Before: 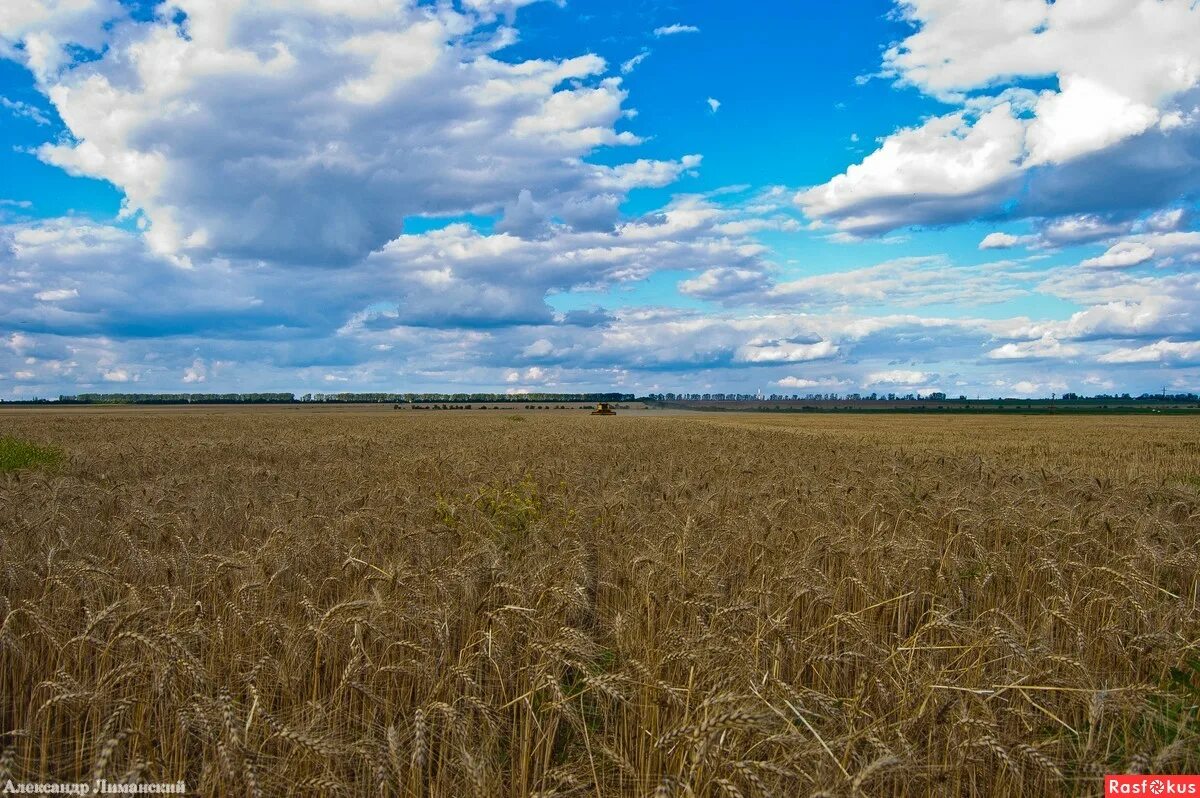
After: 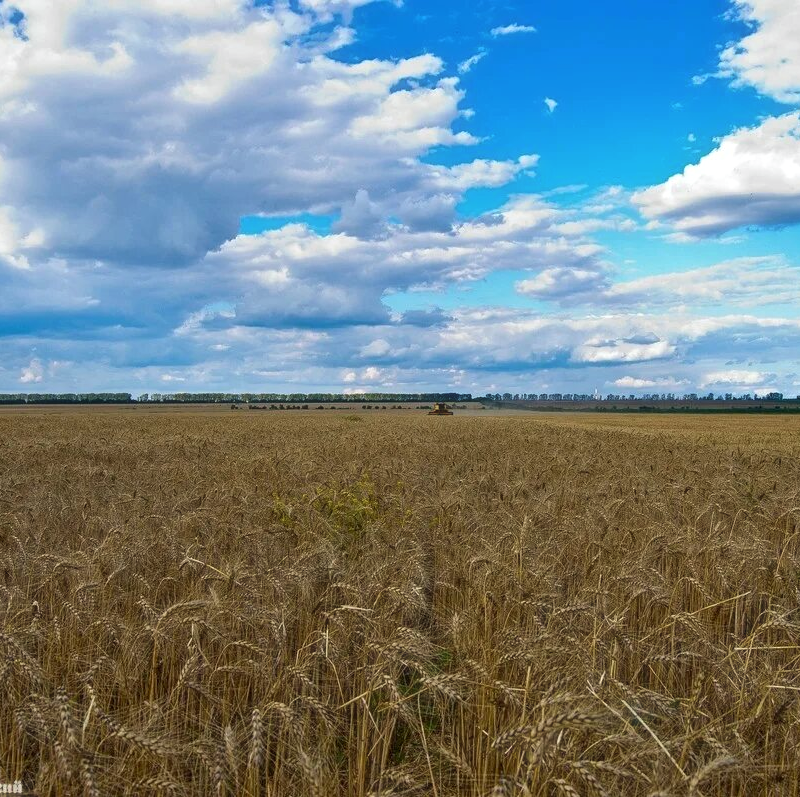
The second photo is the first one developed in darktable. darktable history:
haze removal: strength -0.11, compatibility mode true, adaptive false
exposure: black level correction 0.008, exposure 0.105 EV, compensate highlight preservation false
crop and rotate: left 13.641%, right 19.659%
